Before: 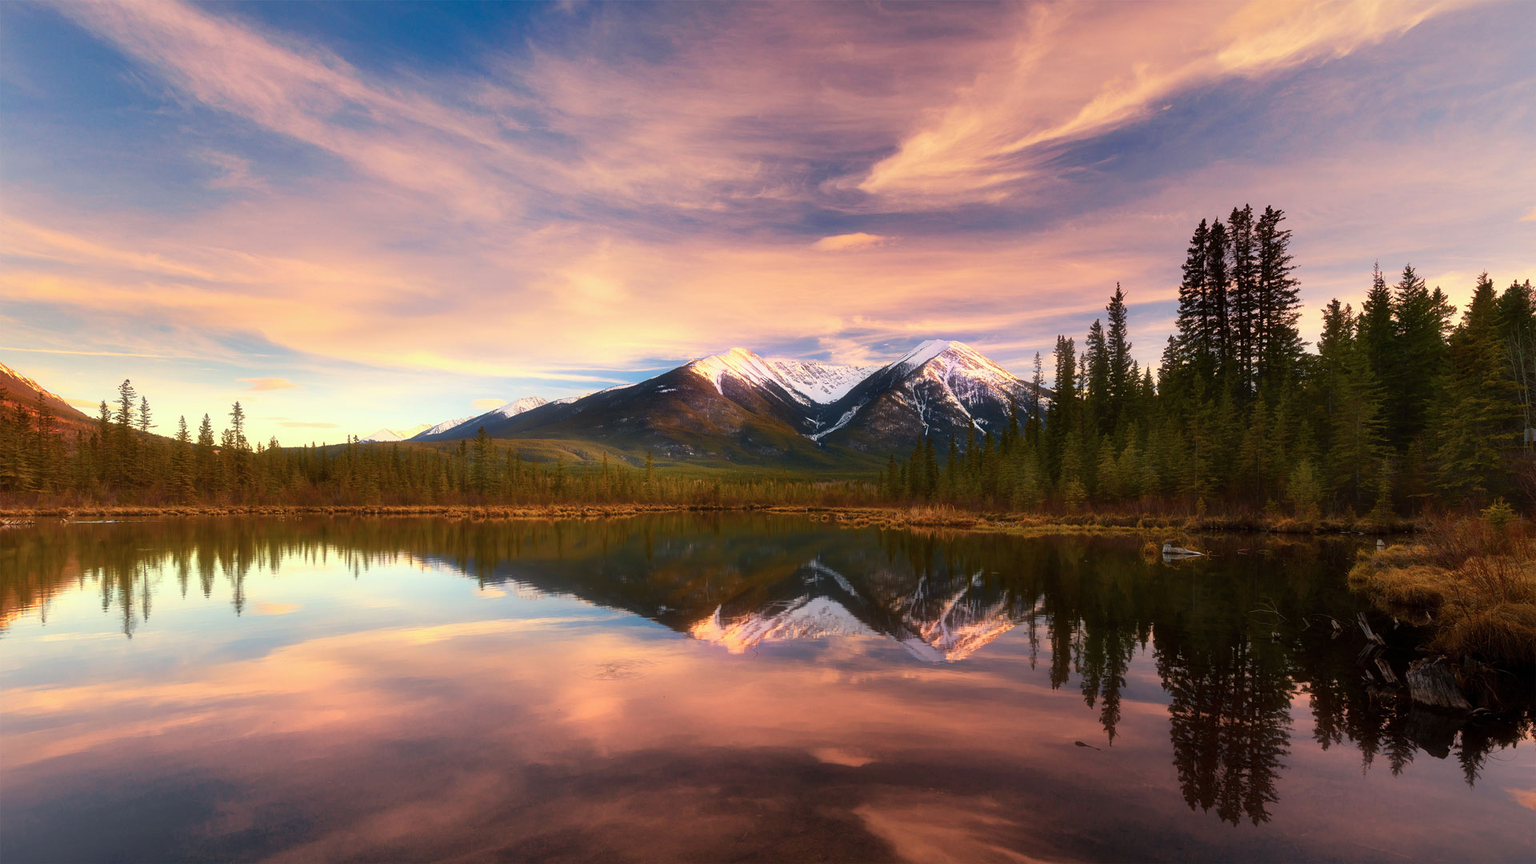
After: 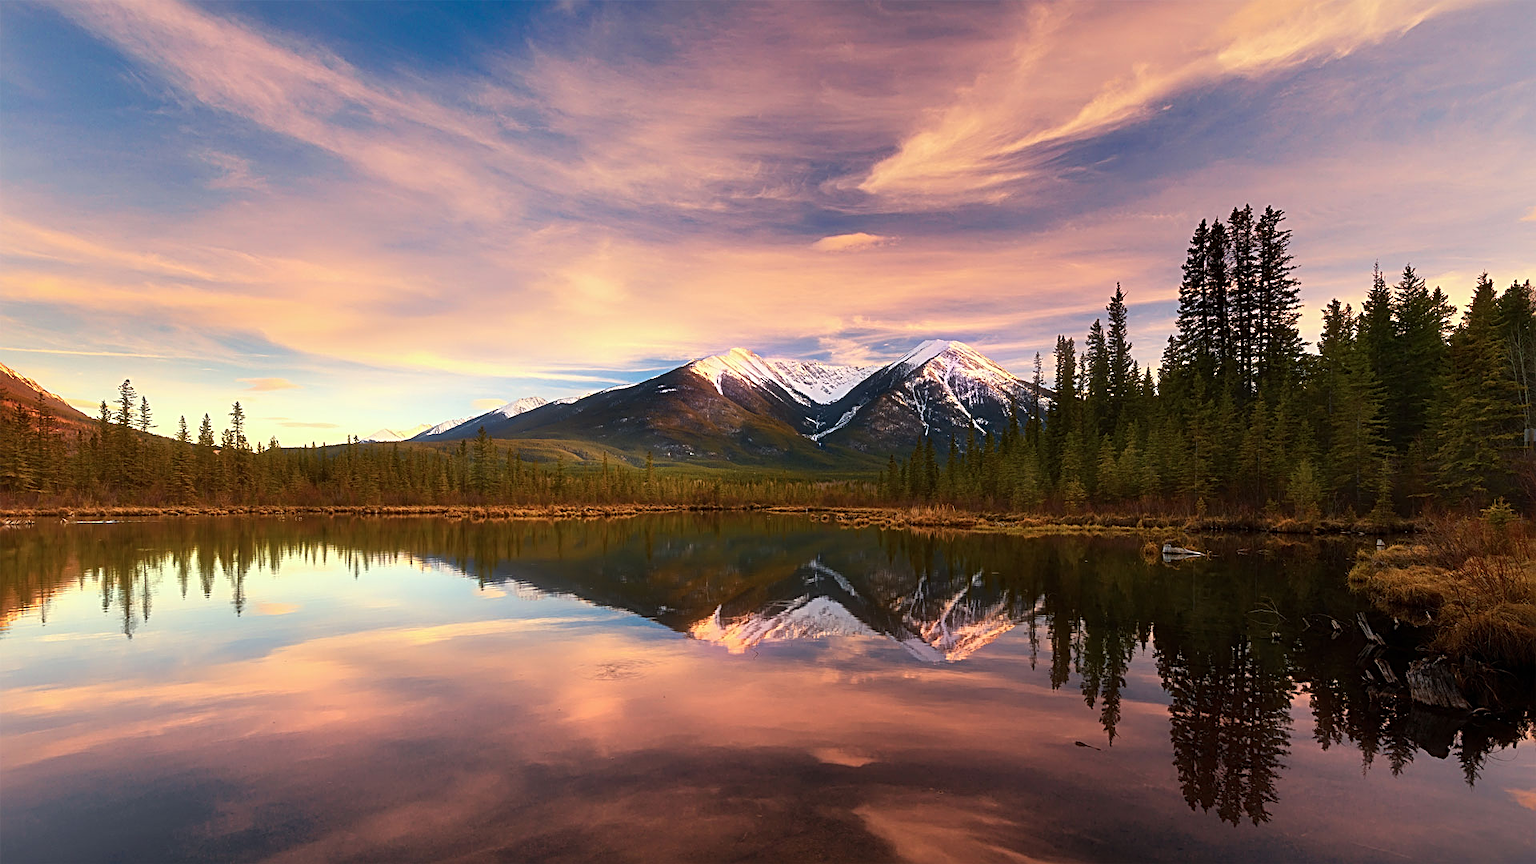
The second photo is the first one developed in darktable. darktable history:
sharpen: radius 2.981, amount 0.767
